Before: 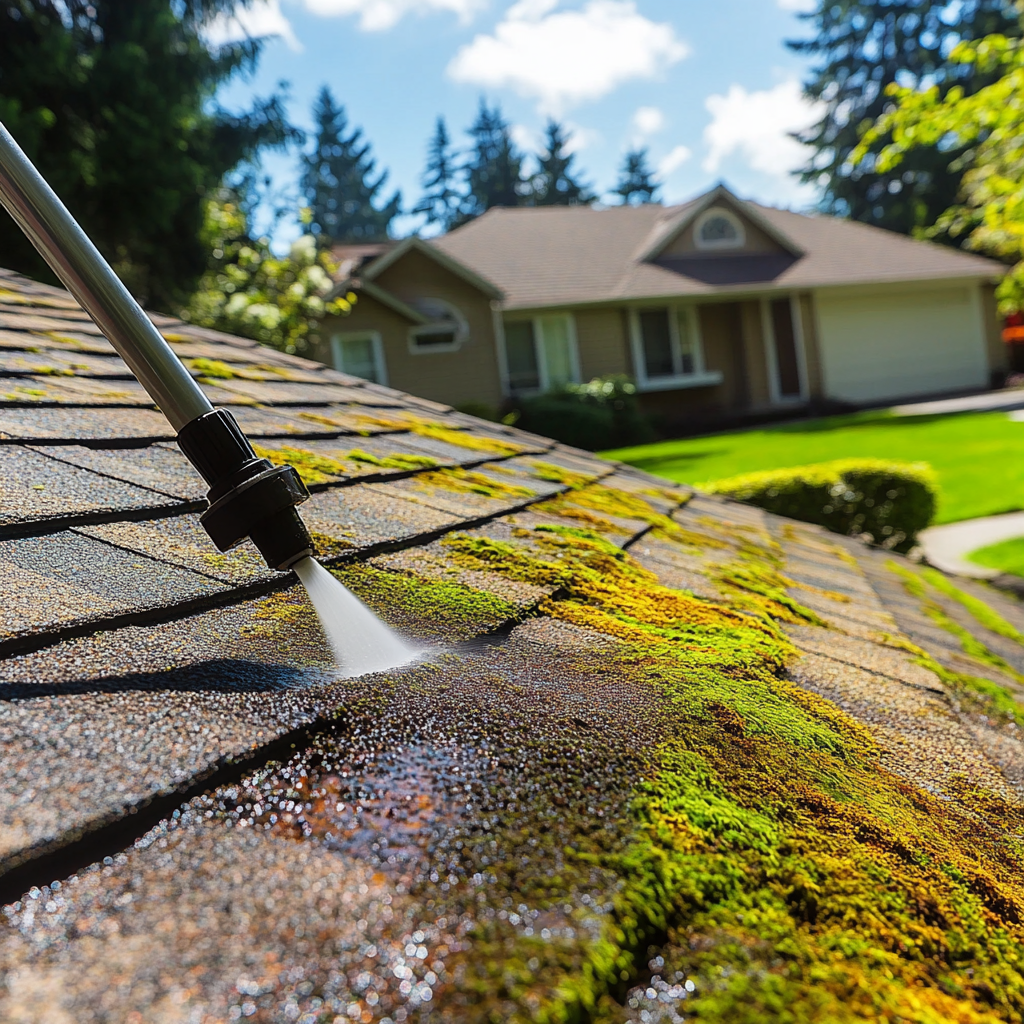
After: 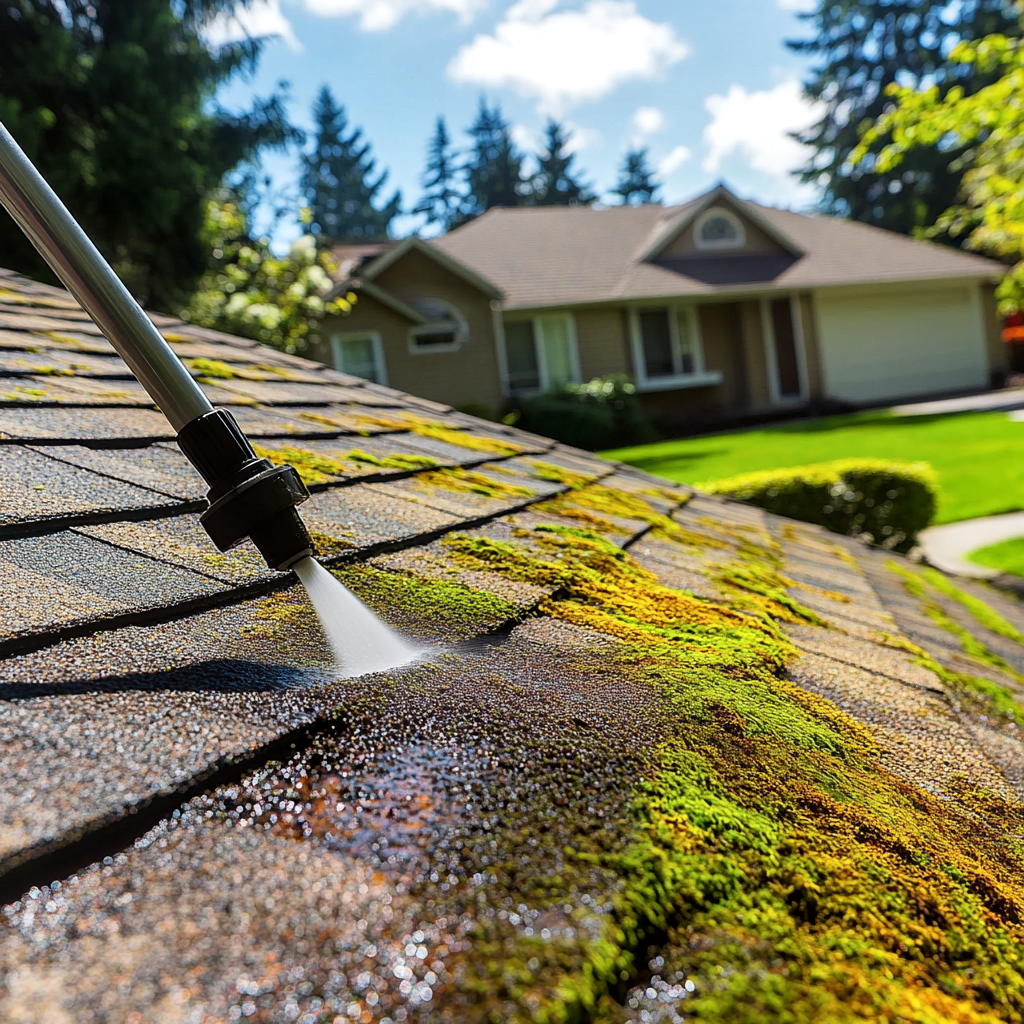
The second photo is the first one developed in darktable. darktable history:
local contrast: mode bilateral grid, contrast 25, coarseness 49, detail 123%, midtone range 0.2
